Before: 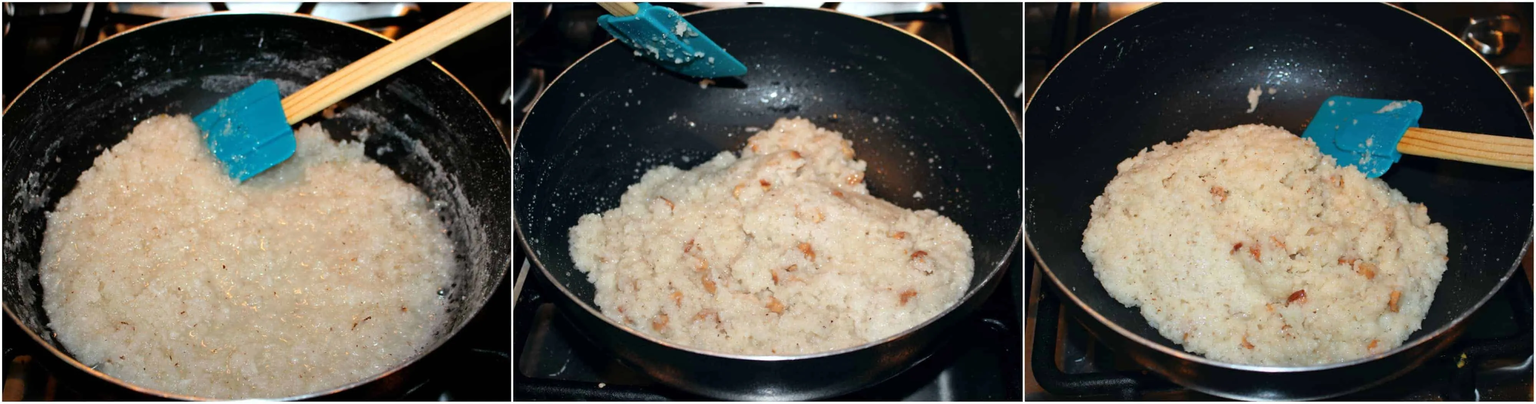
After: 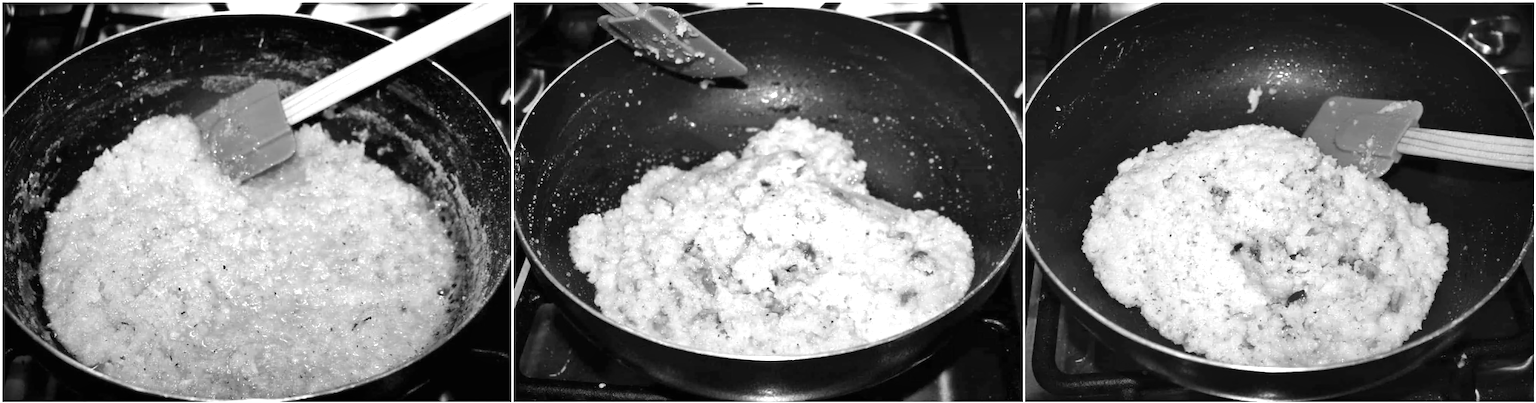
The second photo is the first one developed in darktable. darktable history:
exposure: black level correction 0, exposure 0.7 EV, compensate exposure bias true, compensate highlight preservation false
contrast brightness saturation: saturation -1
shadows and highlights: shadows 60, soften with gaussian
